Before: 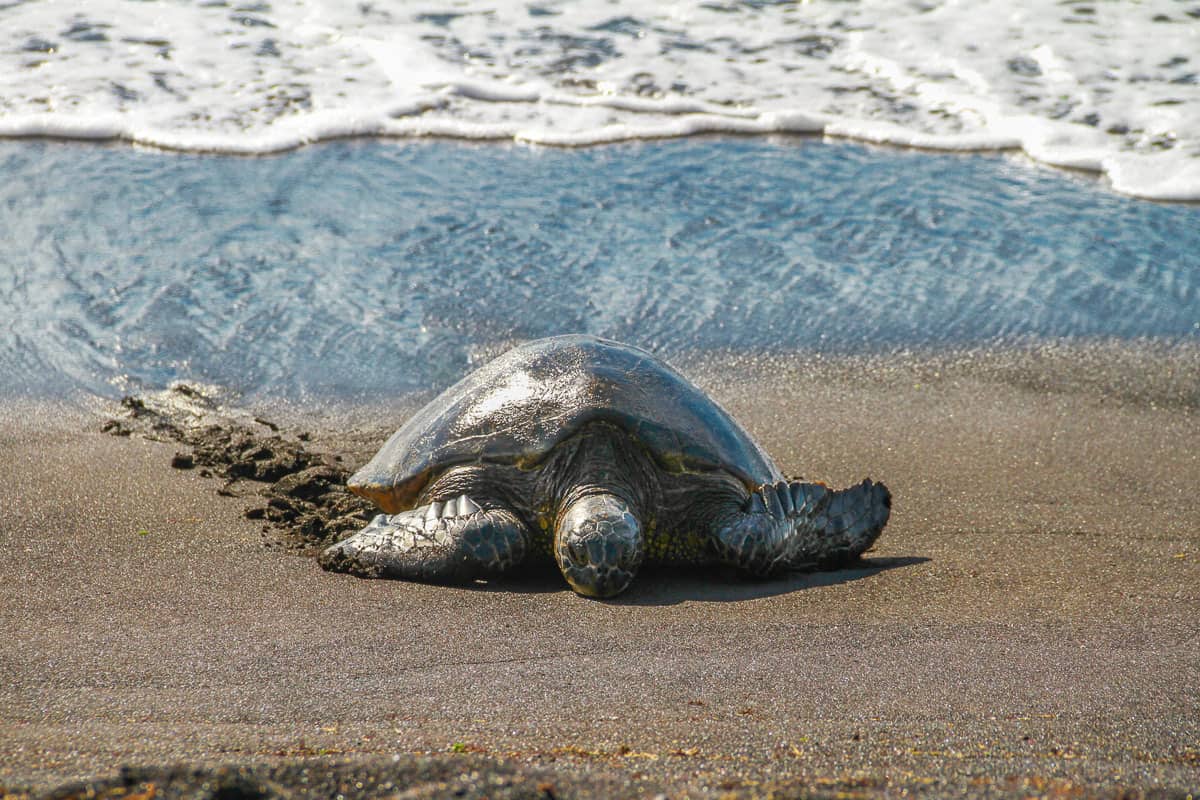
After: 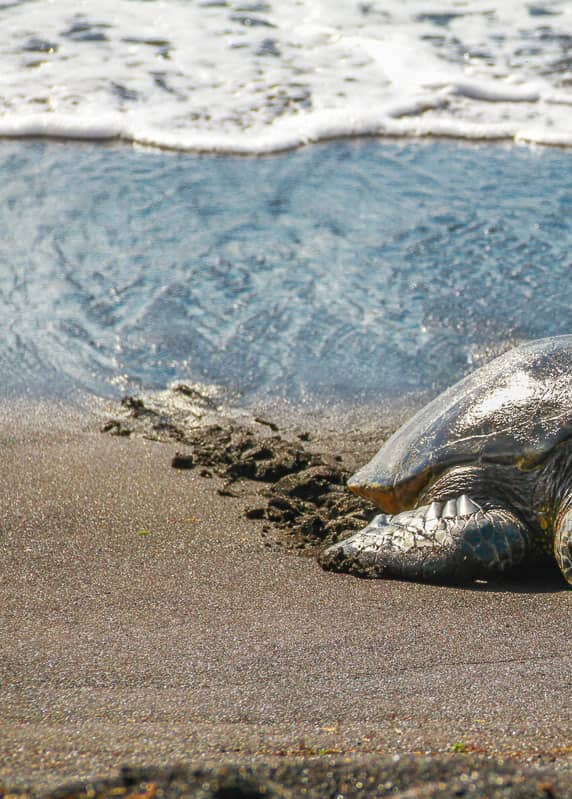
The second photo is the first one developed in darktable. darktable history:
crop and rotate: left 0.055%, top 0%, right 52.249%
